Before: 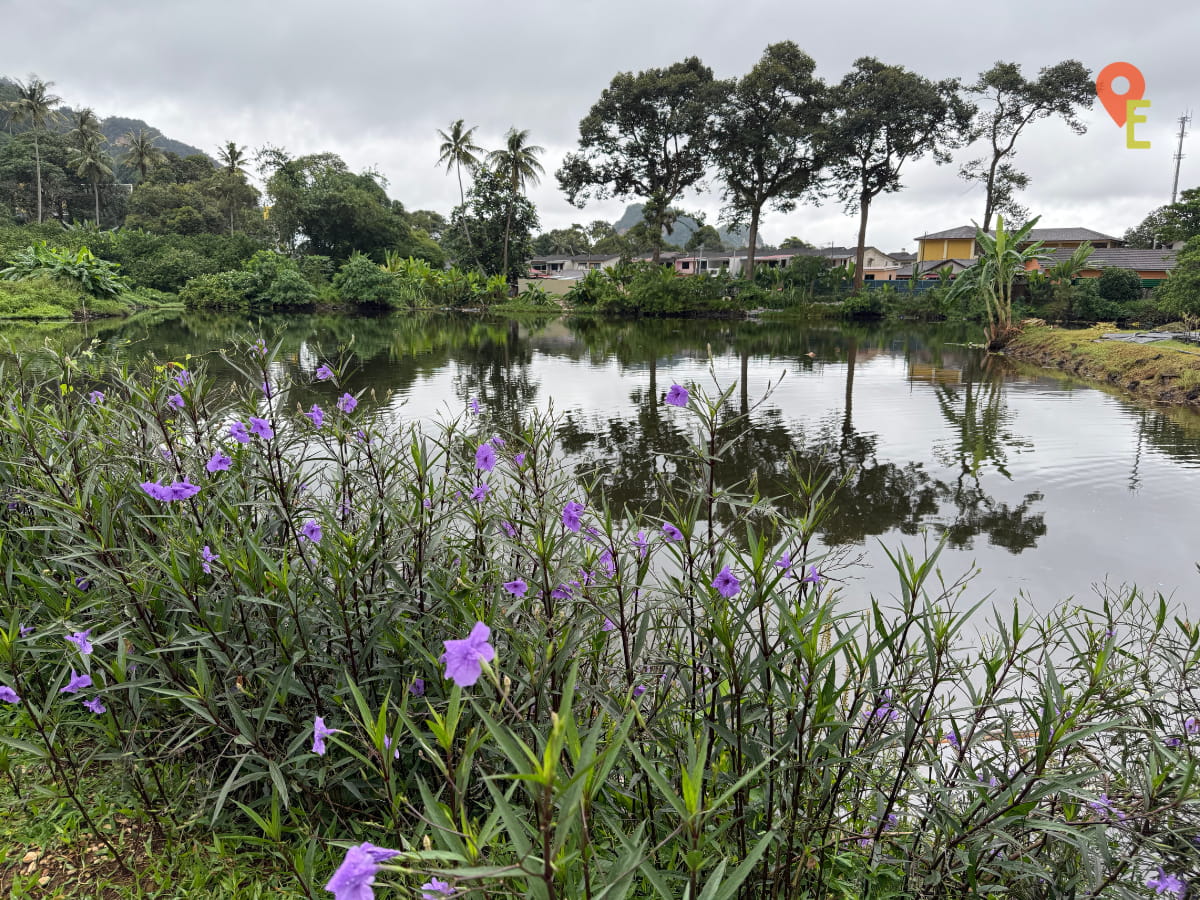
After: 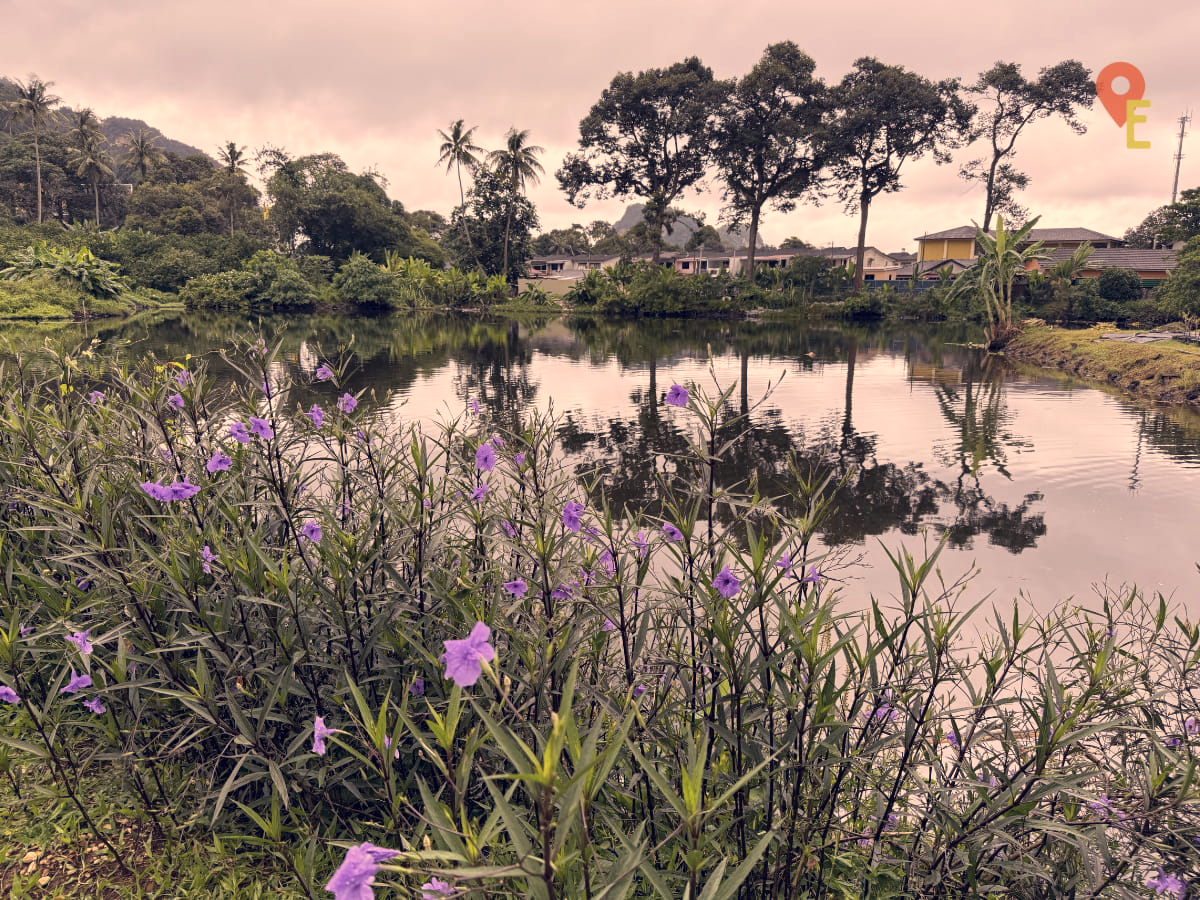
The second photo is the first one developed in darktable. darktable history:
color correction: highlights a* 20.26, highlights b* 27.66, shadows a* 3.39, shadows b* -17.18, saturation 0.733
